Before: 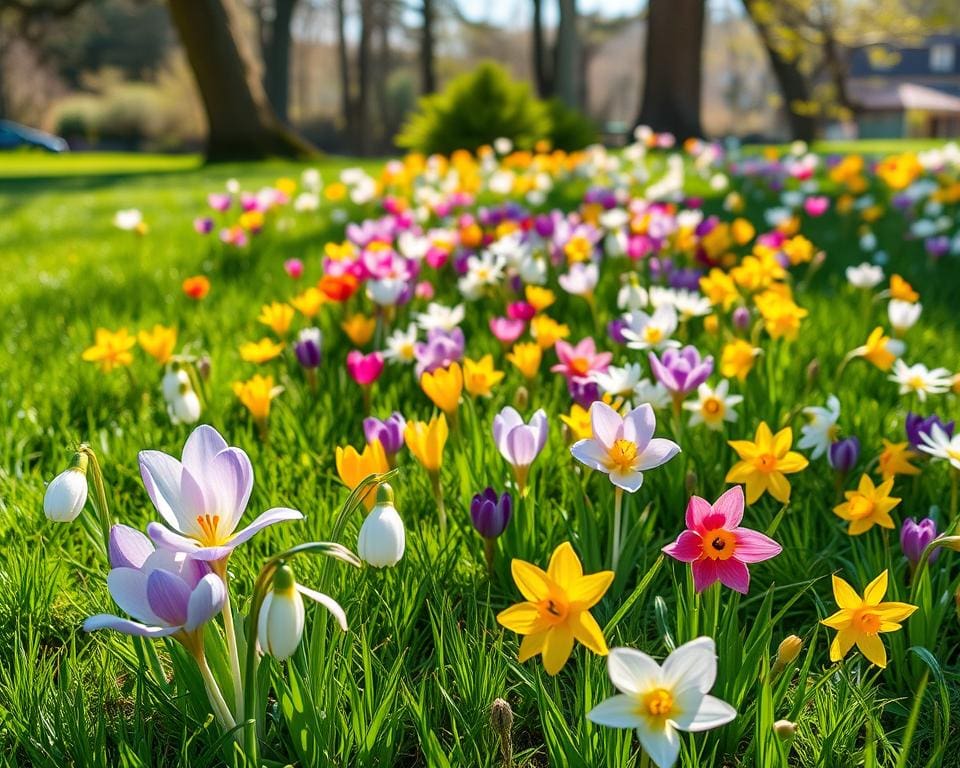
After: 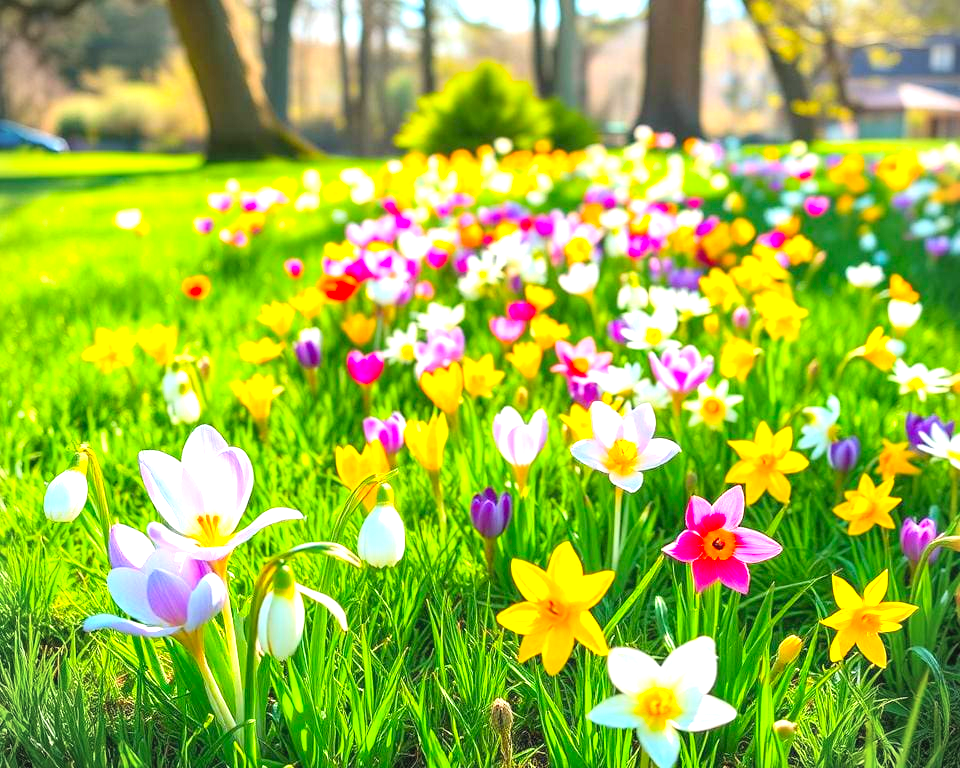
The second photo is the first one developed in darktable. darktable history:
contrast brightness saturation: contrast 0.07, brightness 0.18, saturation 0.4
vignetting: fall-off start 91.19%
exposure: black level correction 0, exposure 1.2 EV, compensate exposure bias true, compensate highlight preservation false
